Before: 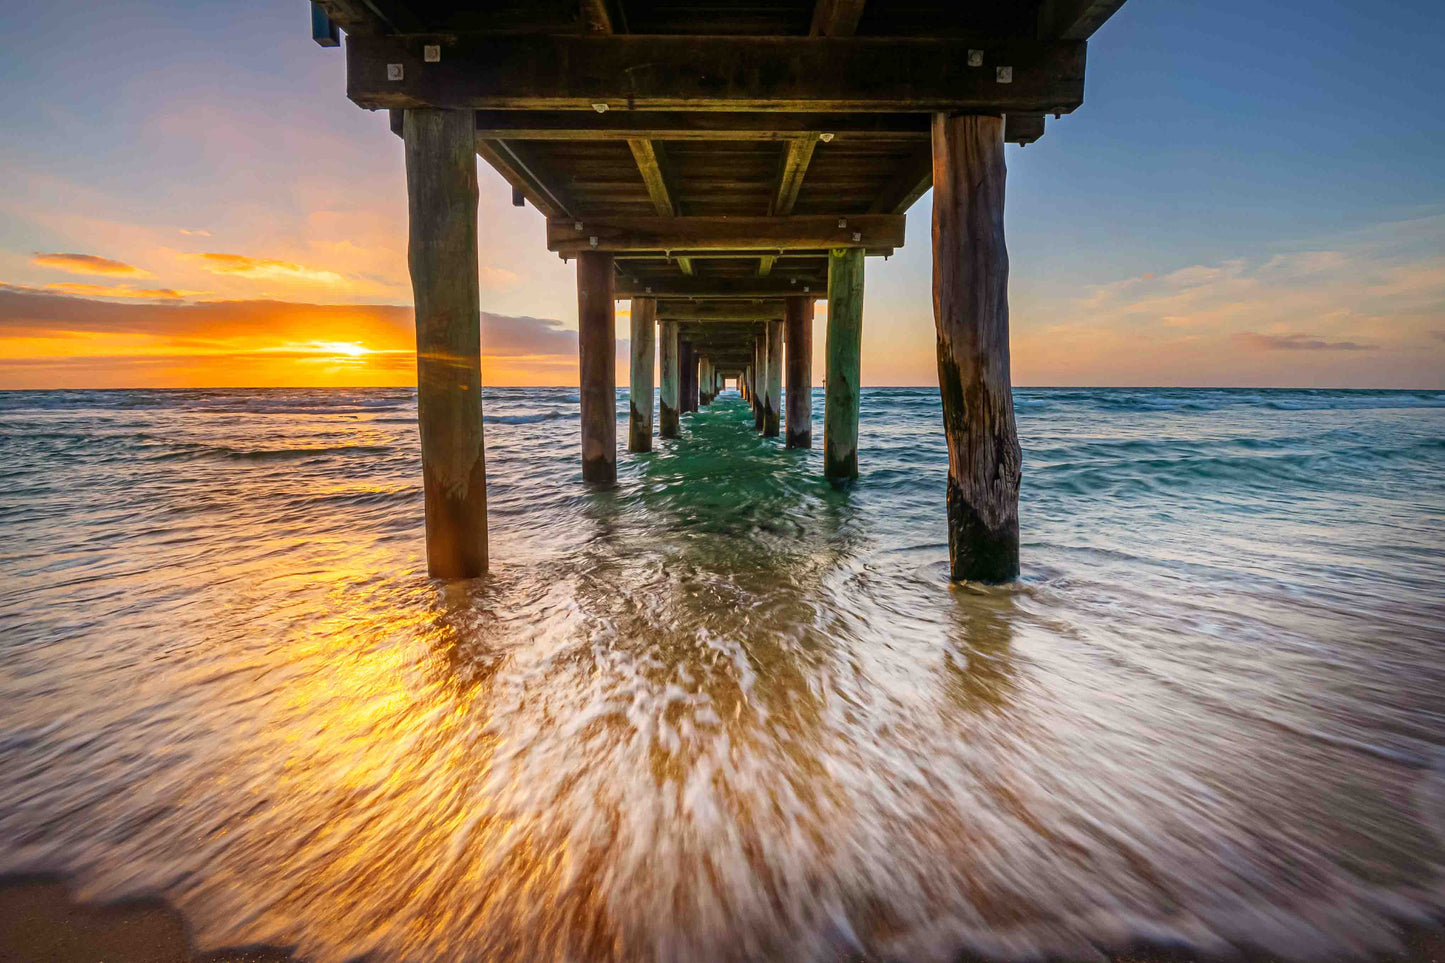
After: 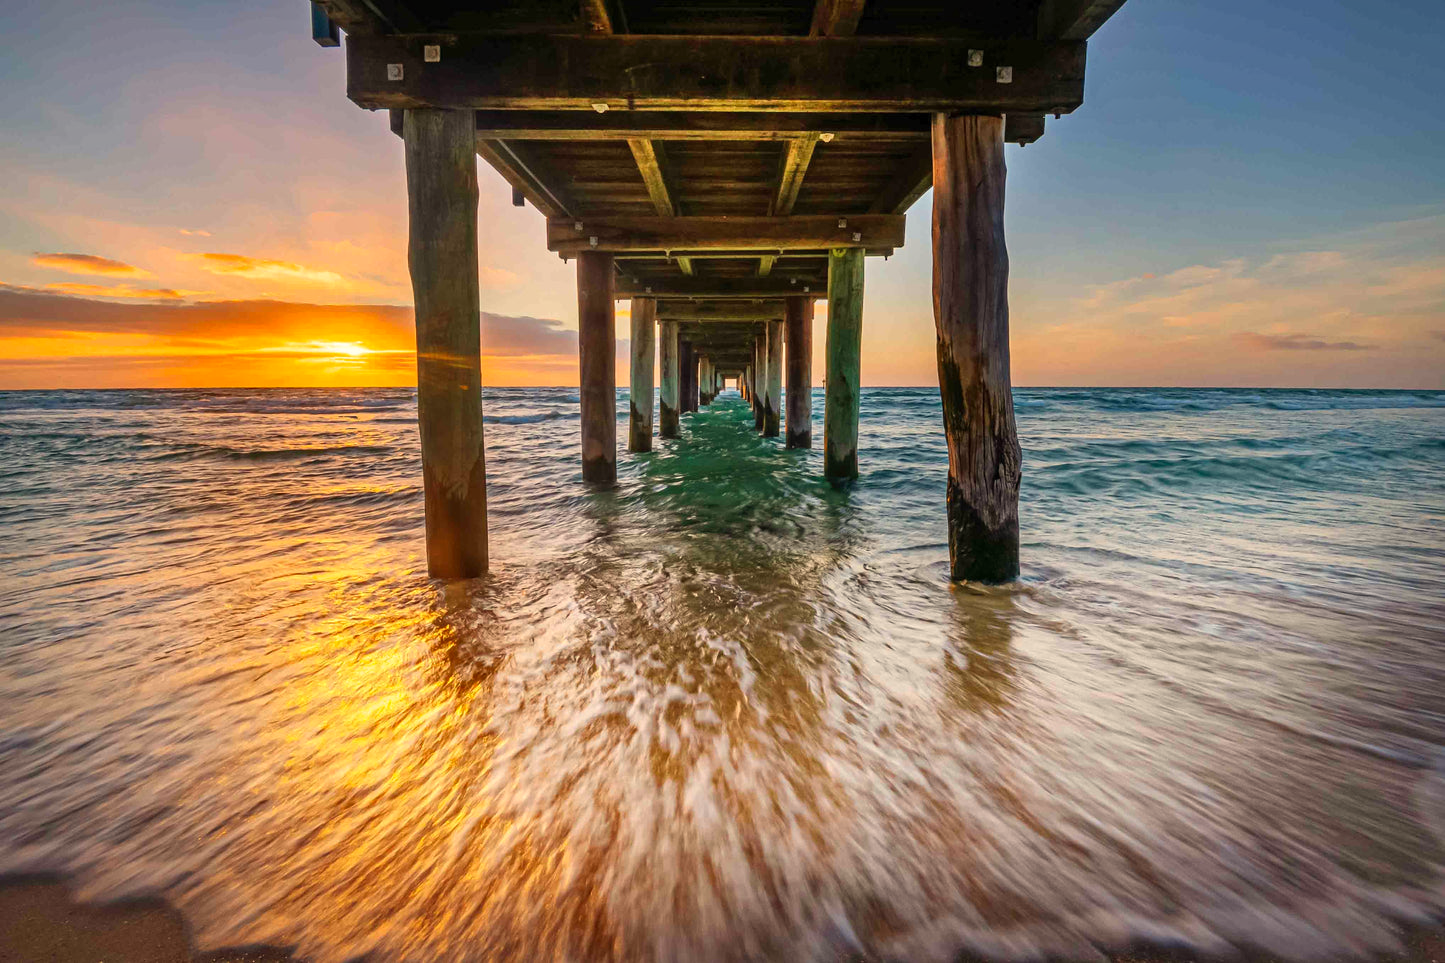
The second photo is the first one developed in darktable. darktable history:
white balance: red 1.045, blue 0.932
shadows and highlights: white point adjustment 0.05, highlights color adjustment 55.9%, soften with gaussian
